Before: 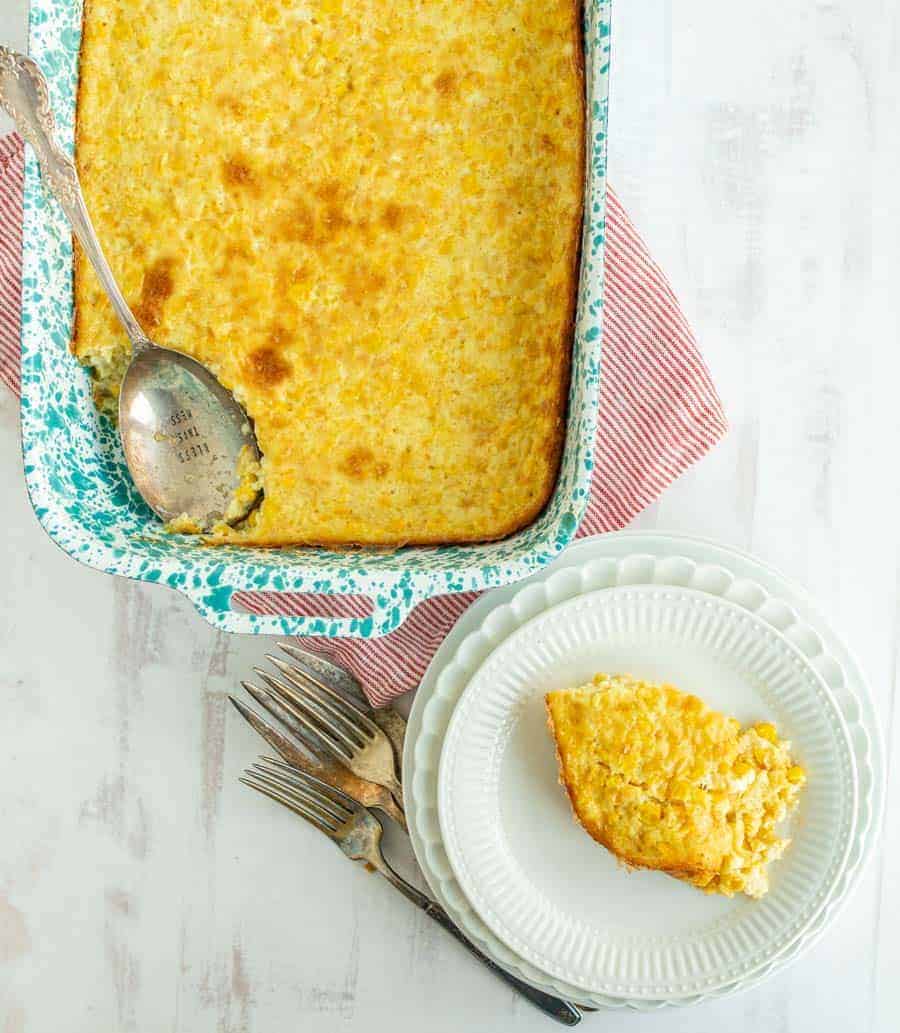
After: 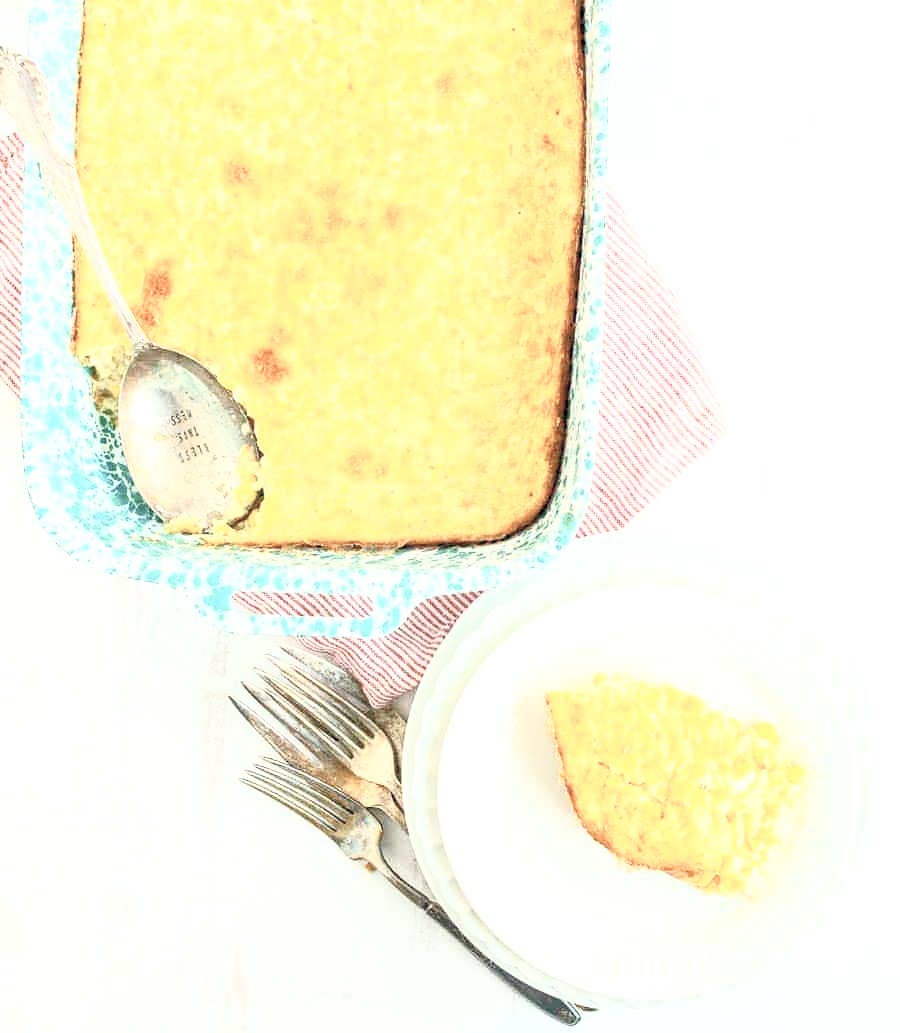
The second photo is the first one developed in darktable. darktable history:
levels: levels [0.072, 0.414, 0.976]
contrast brightness saturation: contrast 0.552, brightness 0.574, saturation -0.332
